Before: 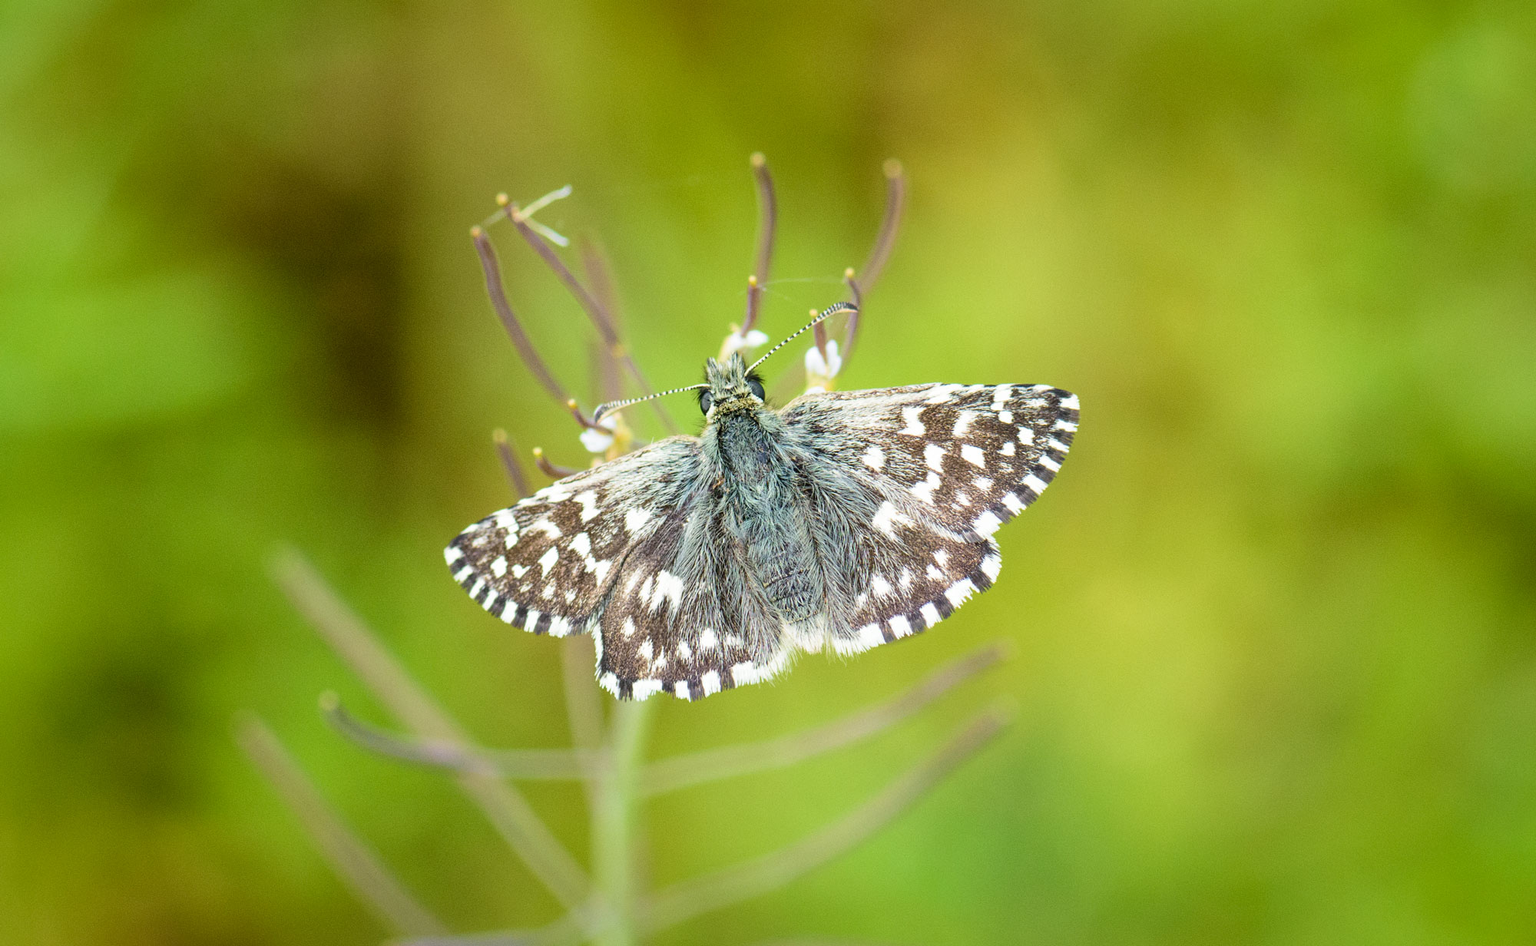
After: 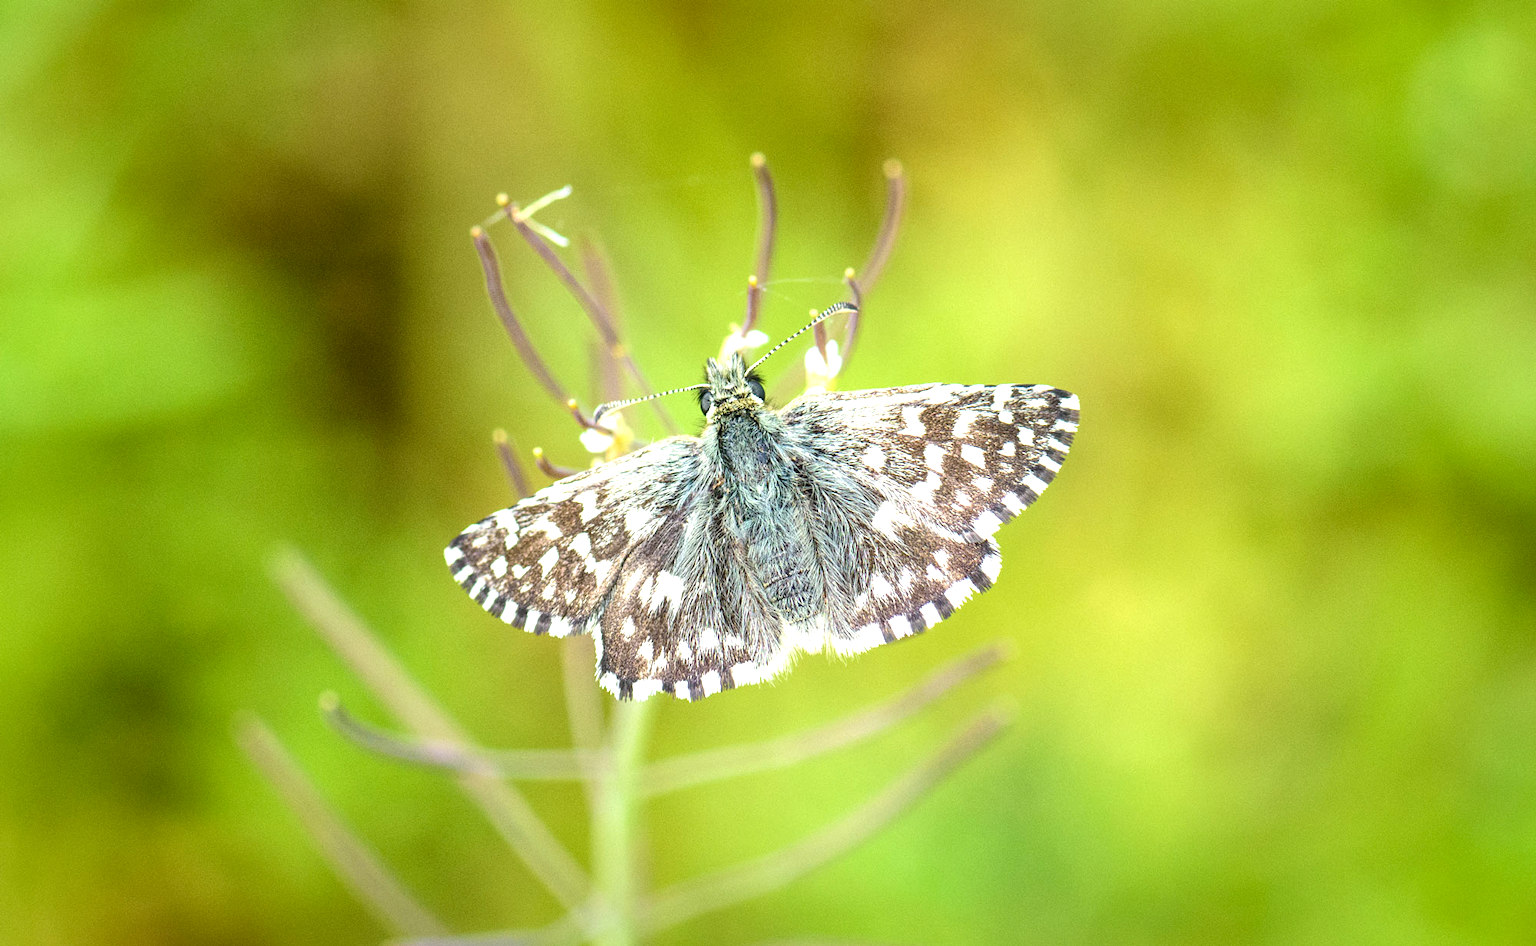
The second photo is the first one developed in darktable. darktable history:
local contrast: highlights 100%, shadows 100%, detail 120%, midtone range 0.2
exposure: exposure 0.6 EV, compensate highlight preservation false
